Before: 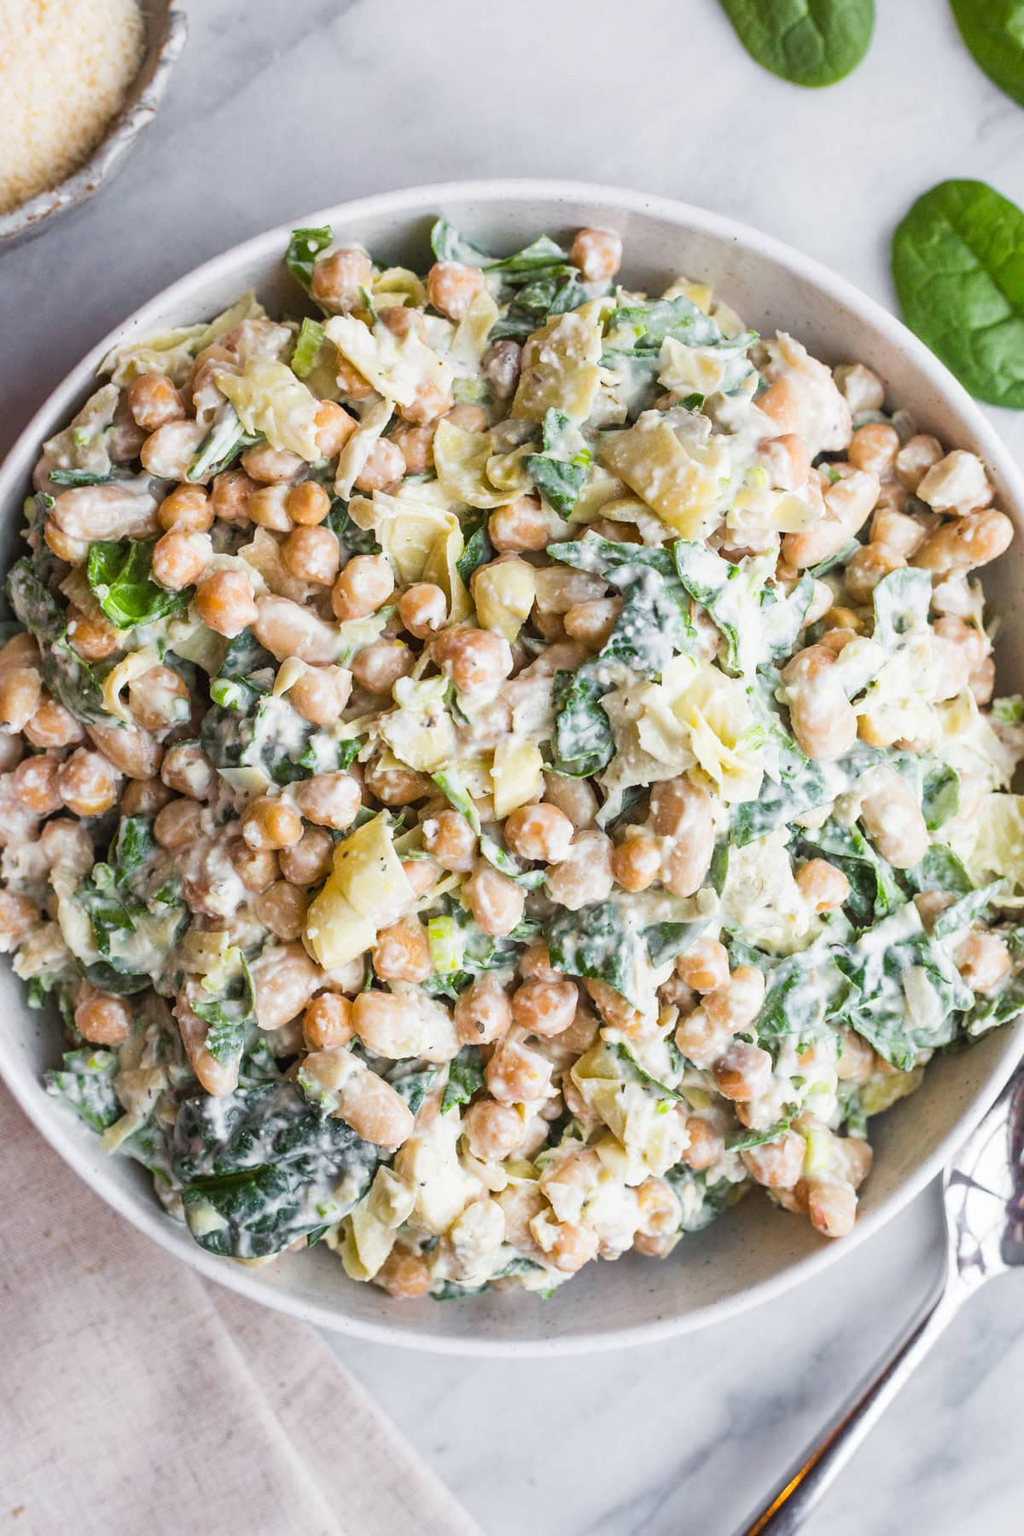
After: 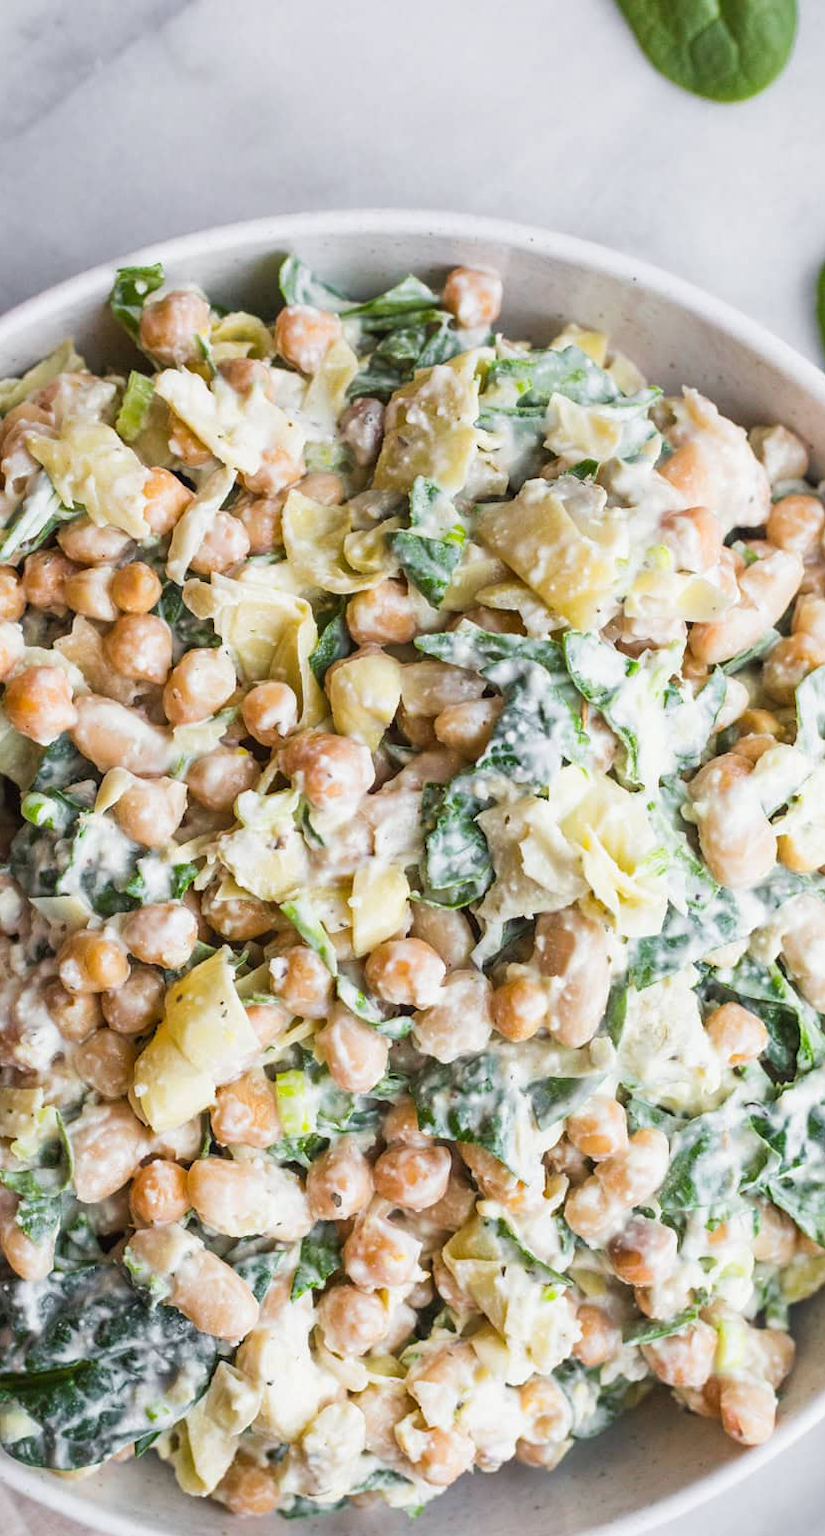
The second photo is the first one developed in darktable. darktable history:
crop: left 18.768%, right 12.155%, bottom 14.368%
